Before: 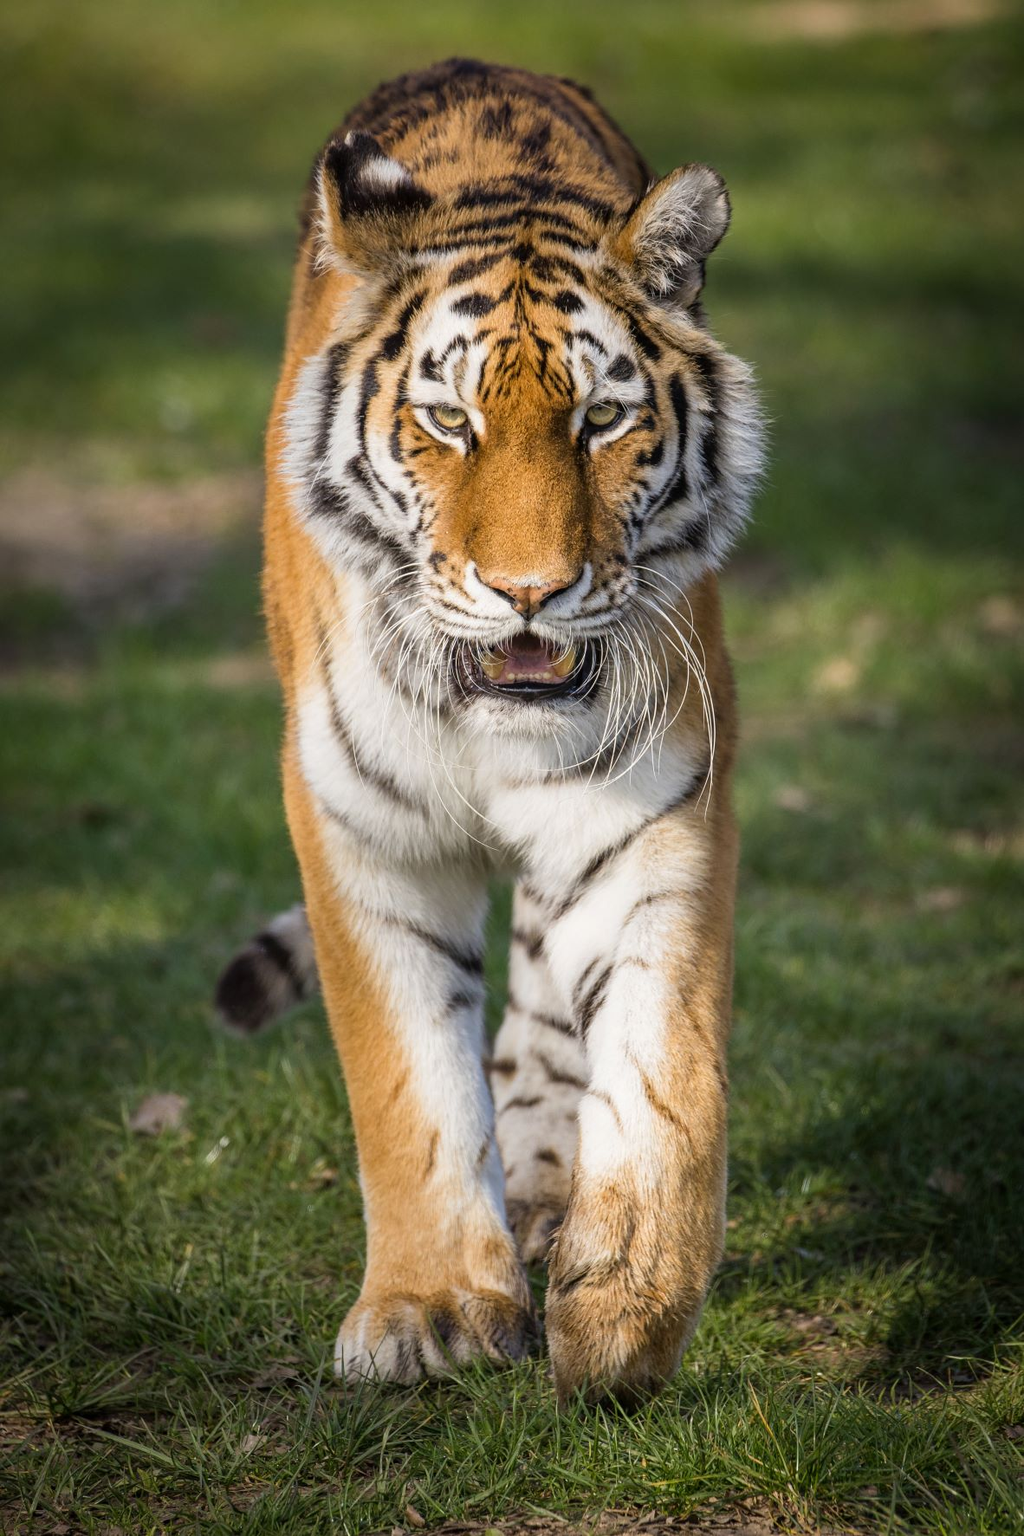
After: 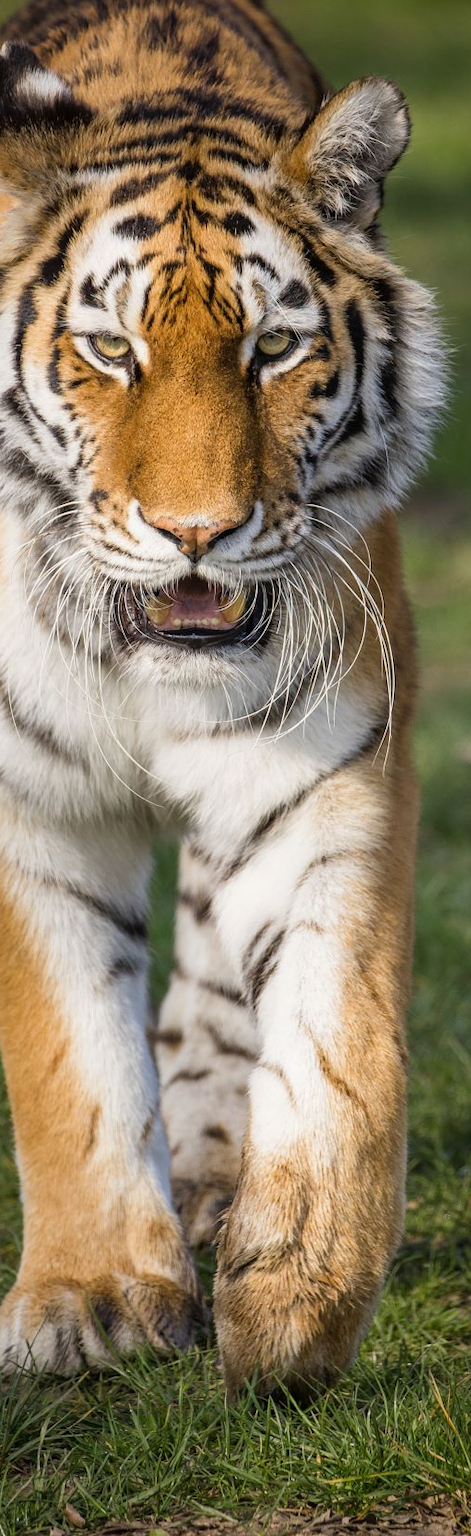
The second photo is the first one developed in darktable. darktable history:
crop: left 33.675%, top 5.988%, right 23.023%
